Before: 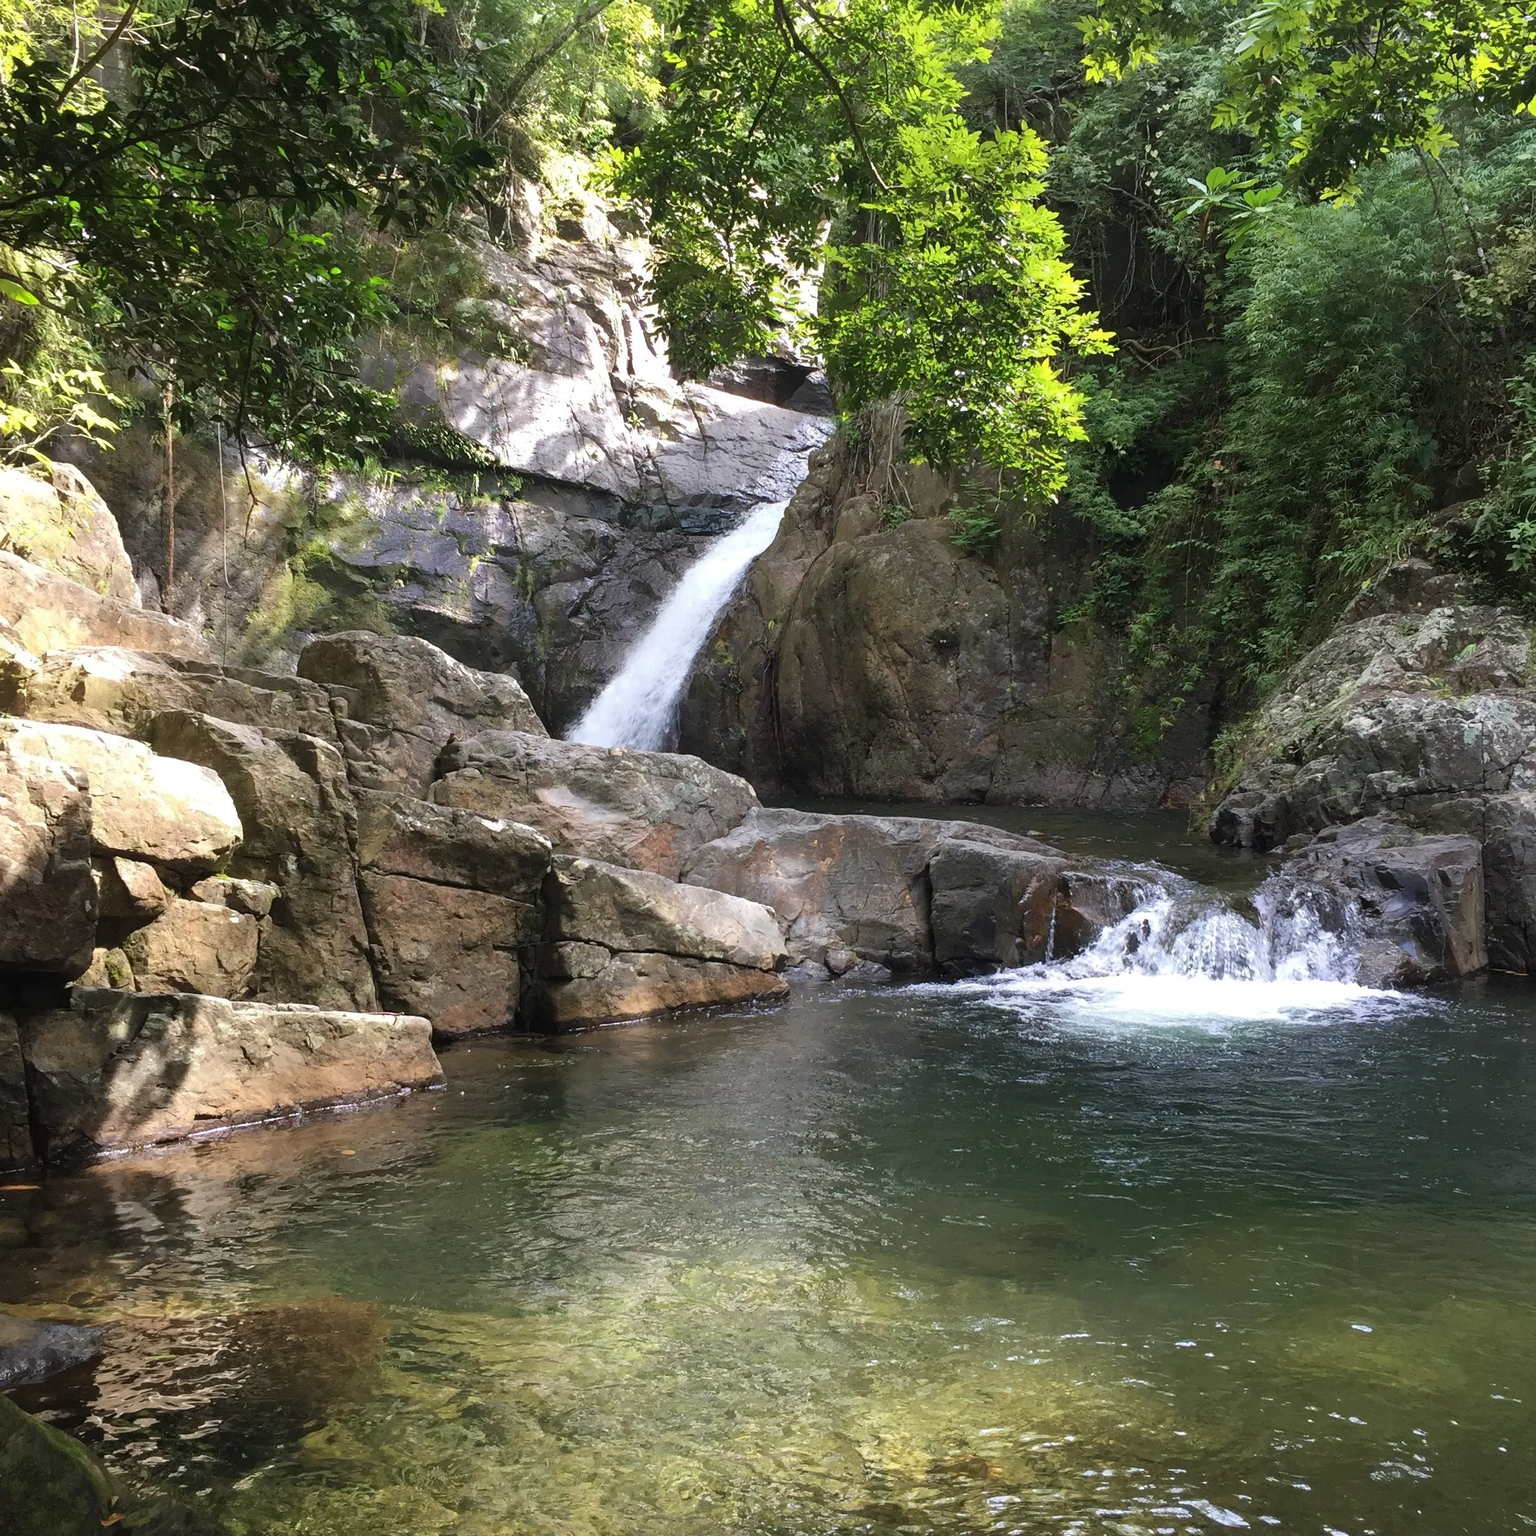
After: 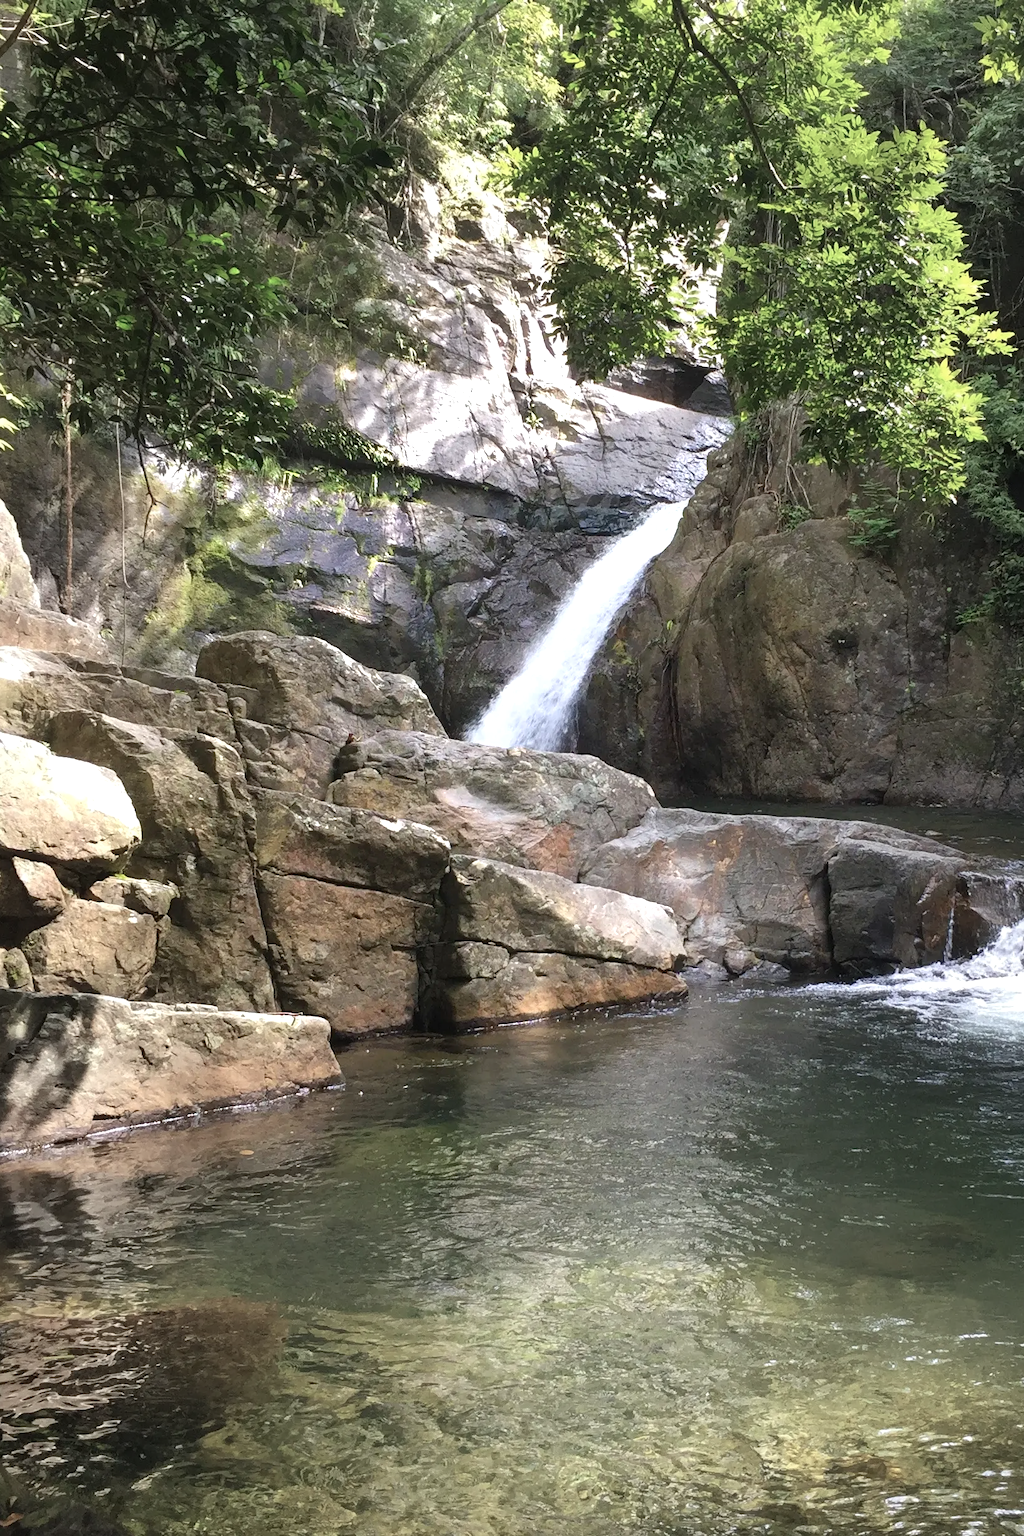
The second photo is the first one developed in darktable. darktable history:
crop and rotate: left 6.634%, right 26.634%
exposure: exposure 0.404 EV, compensate highlight preservation false
vignetting: fall-off start 31.79%, fall-off radius 35.46%, brightness -0.177, saturation -0.289
